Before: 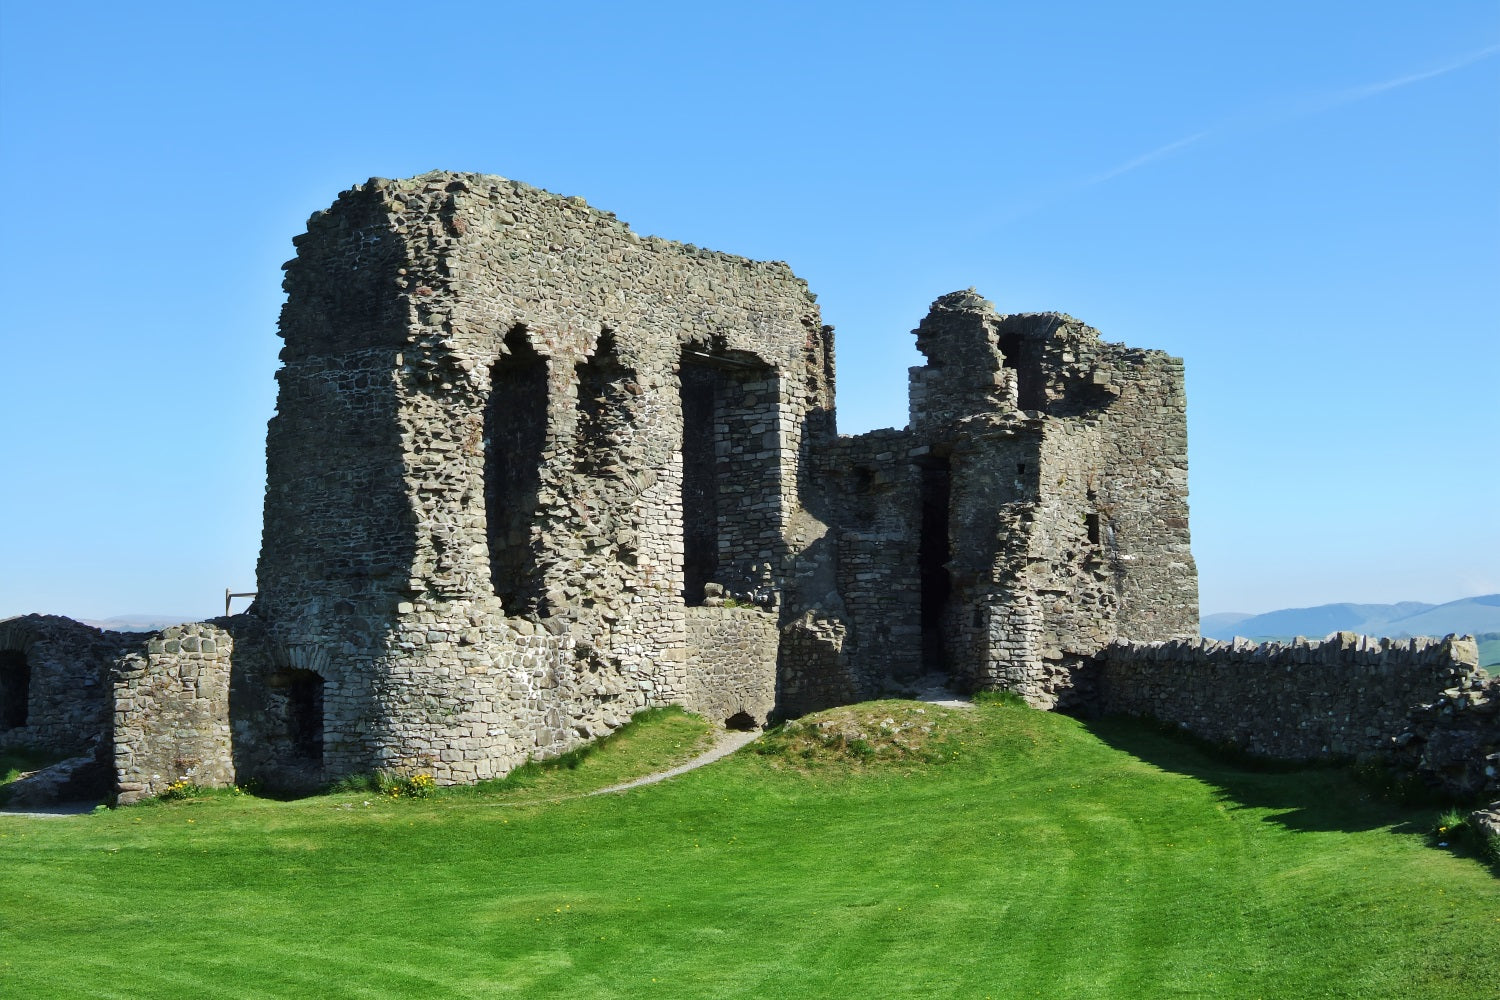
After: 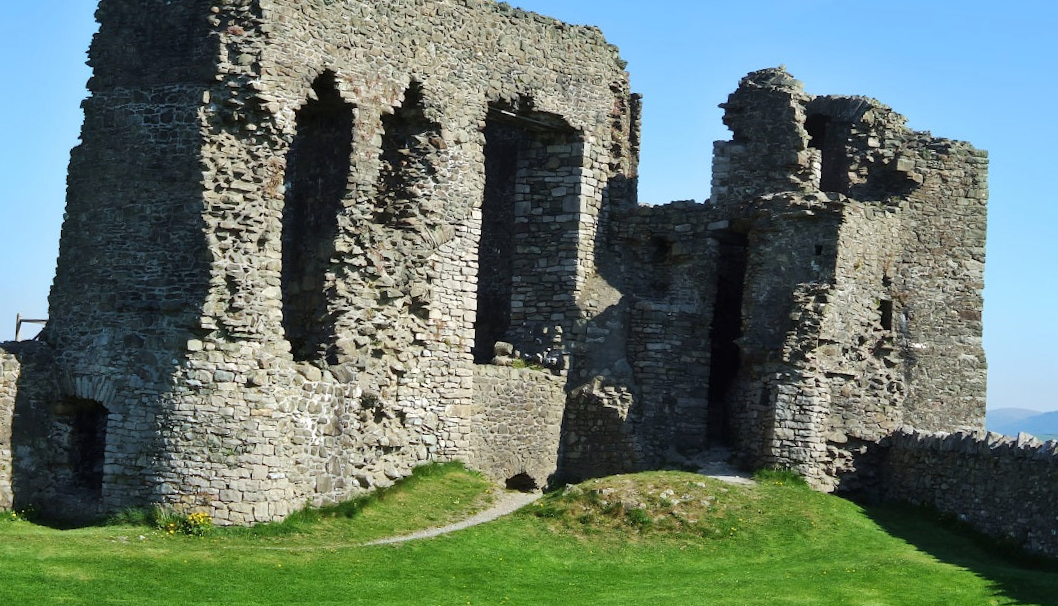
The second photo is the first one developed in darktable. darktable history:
levels: levels [0, 0.498, 1]
crop and rotate: angle -4.05°, left 9.842%, top 21.151%, right 12.32%, bottom 11.887%
